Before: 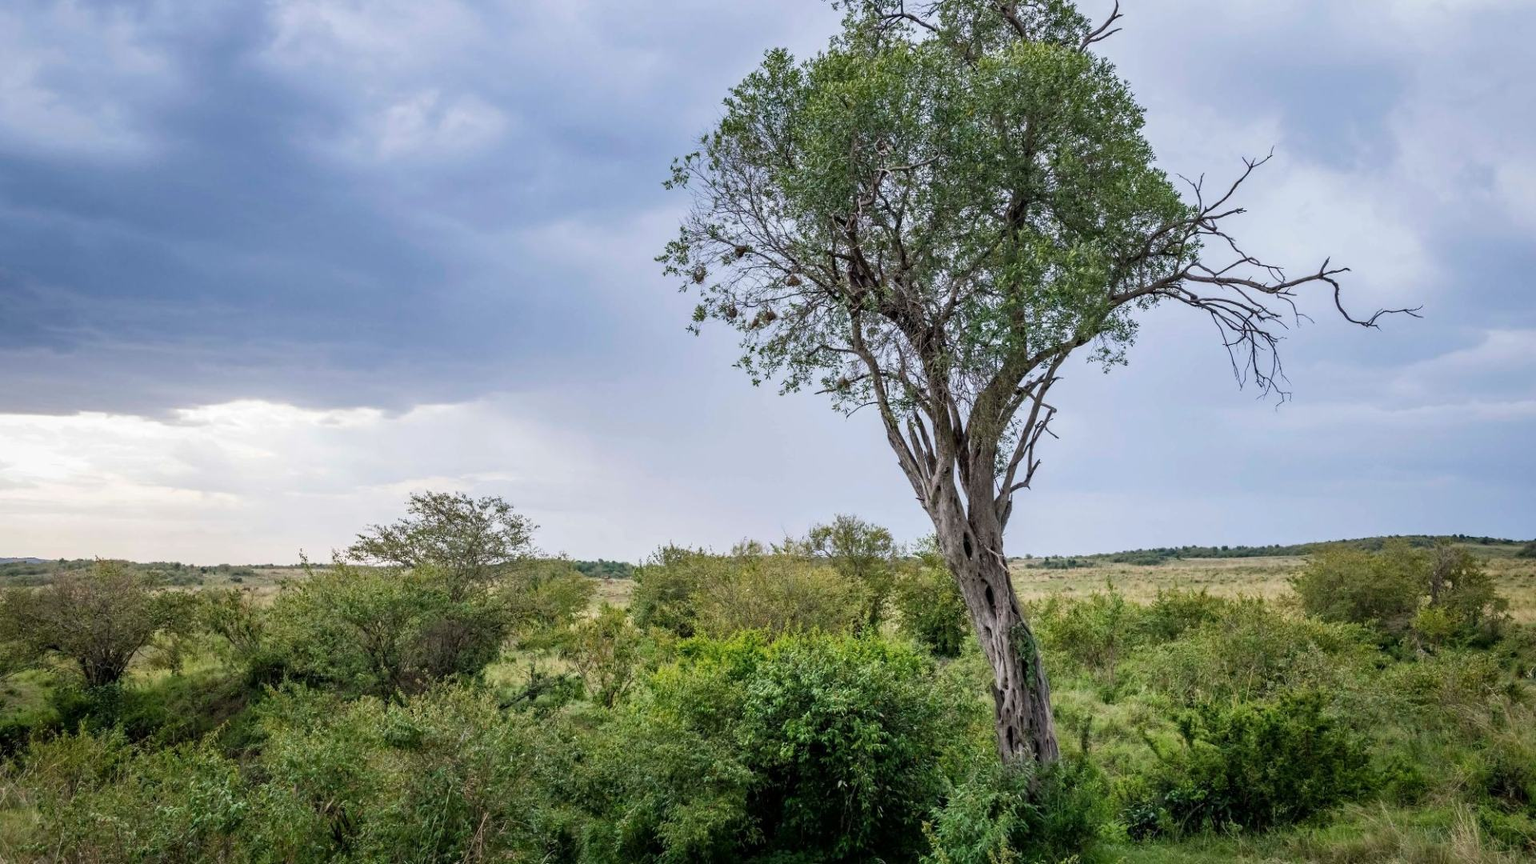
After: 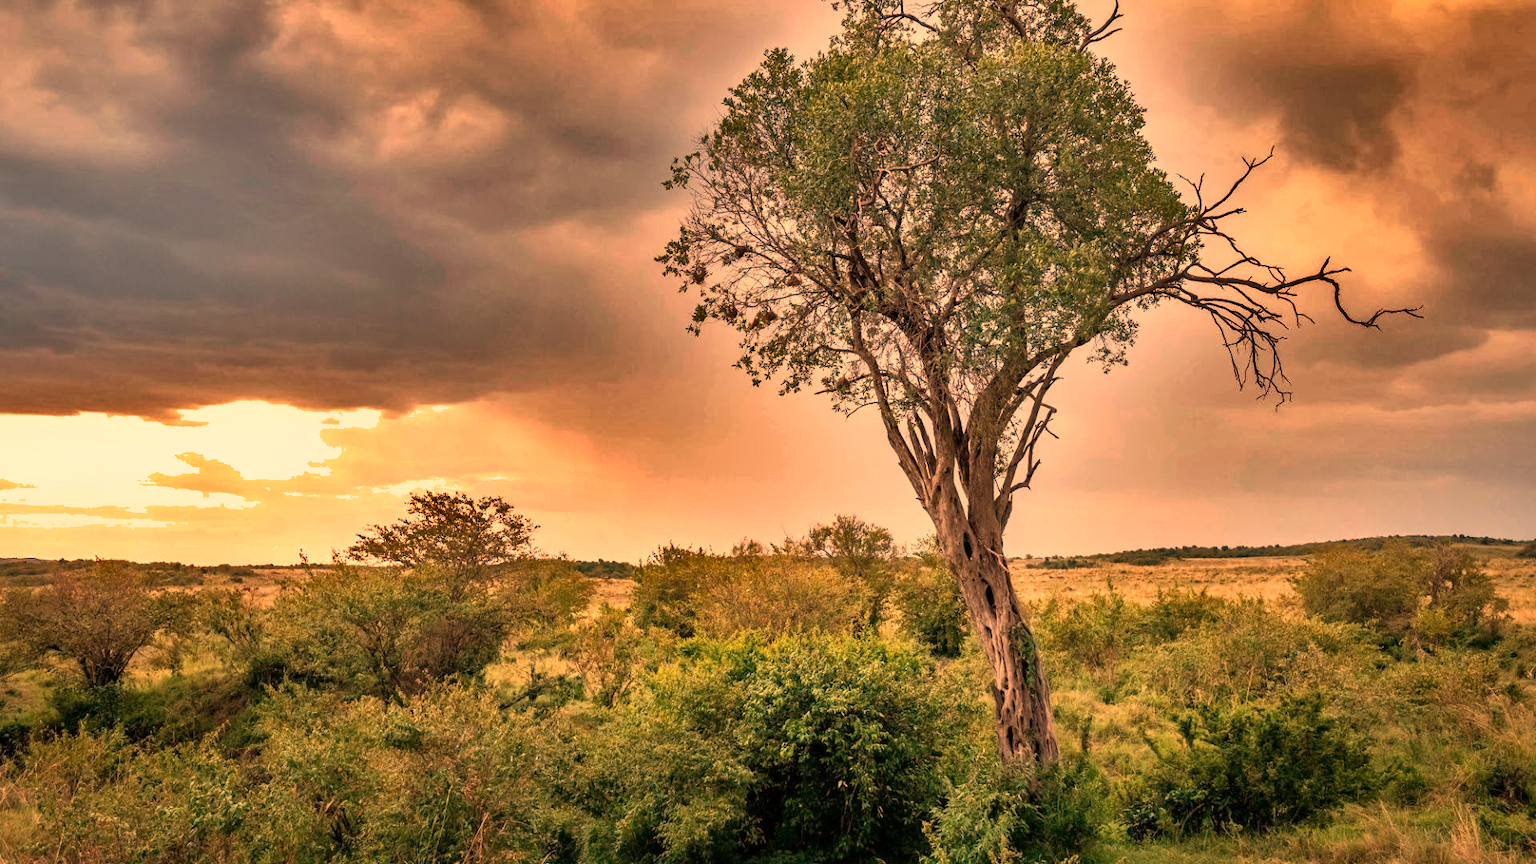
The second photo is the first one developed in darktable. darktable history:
shadows and highlights: shadows 20.91, highlights -82.73, soften with gaussian
white balance: red 1.467, blue 0.684
